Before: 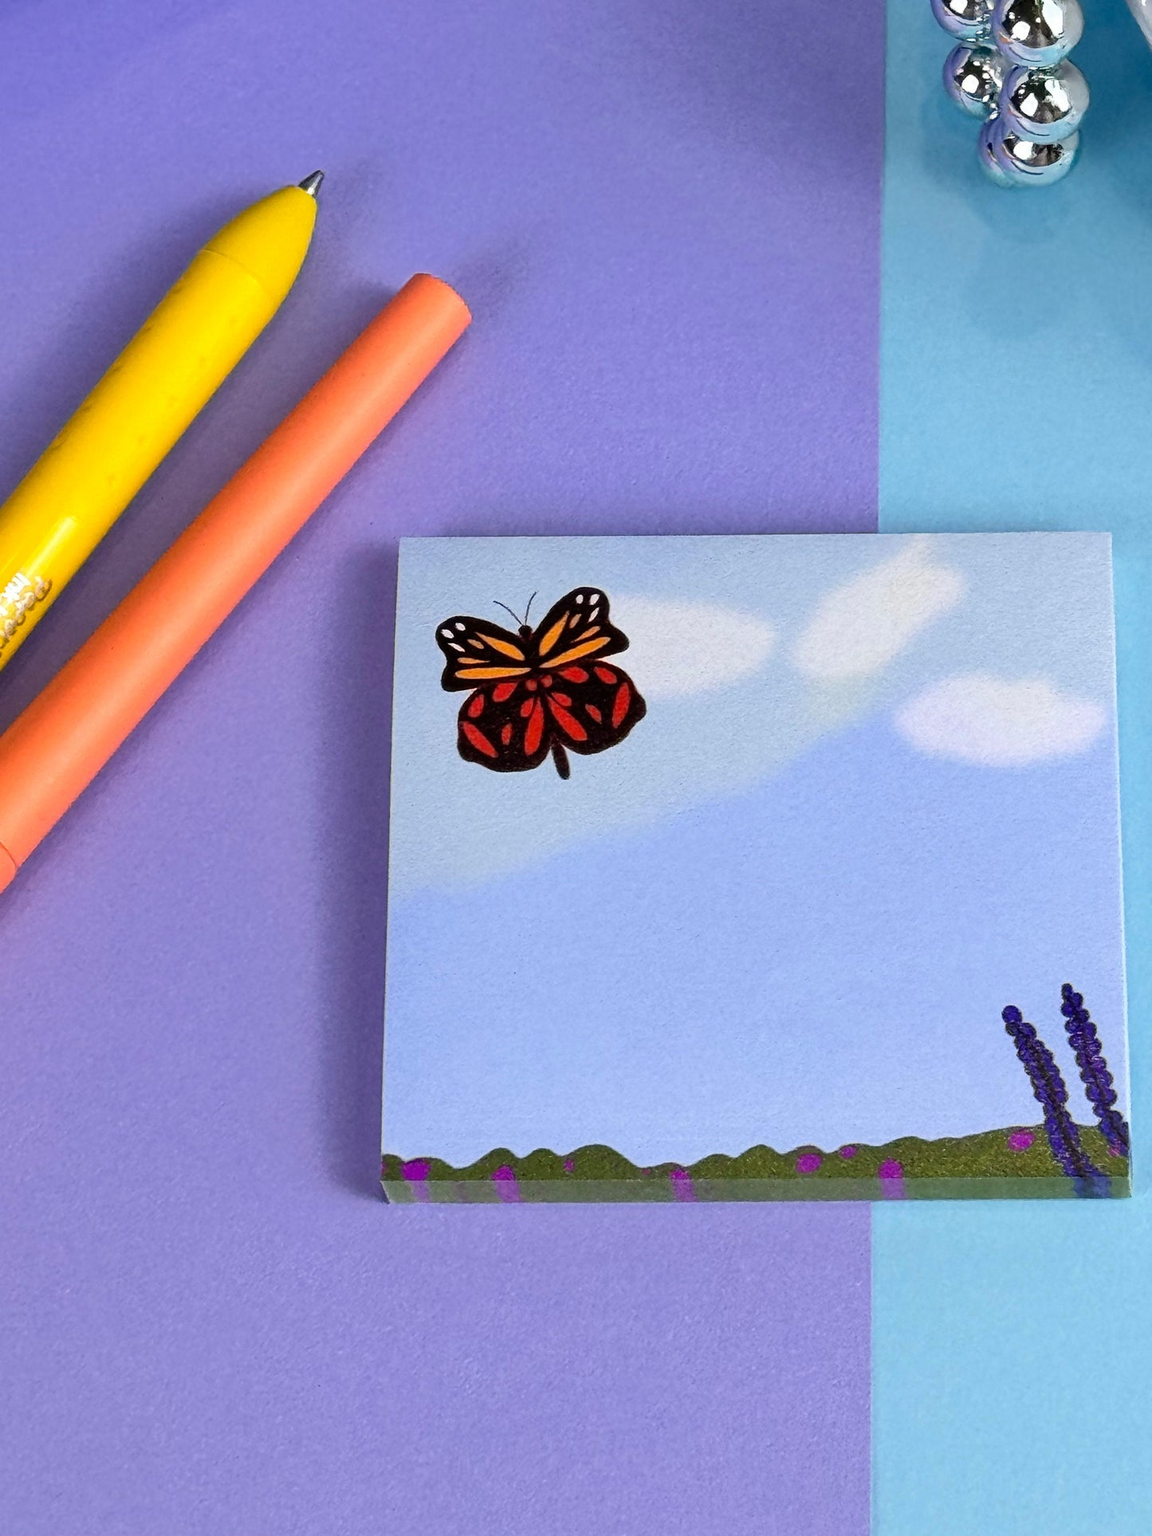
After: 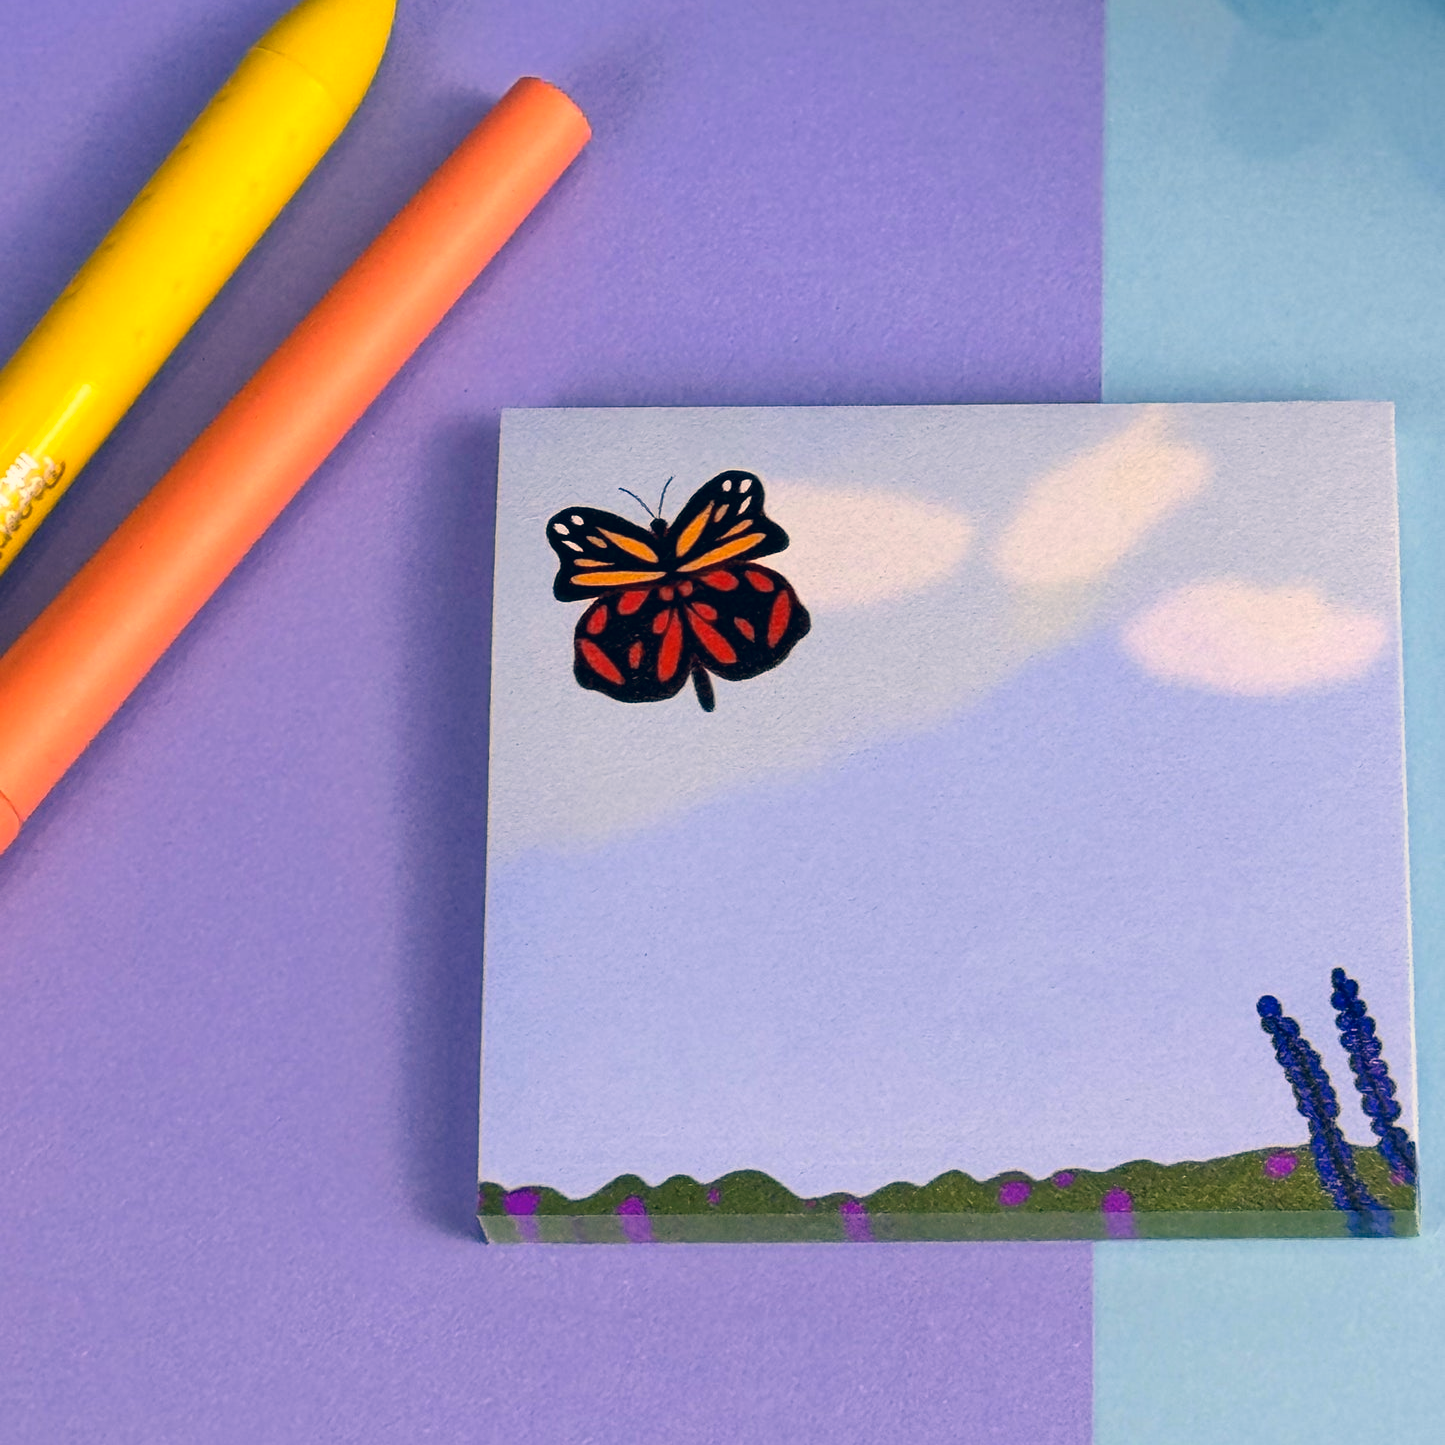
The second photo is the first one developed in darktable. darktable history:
color correction: highlights a* 10.32, highlights b* 14.66, shadows a* -9.59, shadows b* -15.02
white balance: red 1.009, blue 0.985
crop: top 13.819%, bottom 11.169%
